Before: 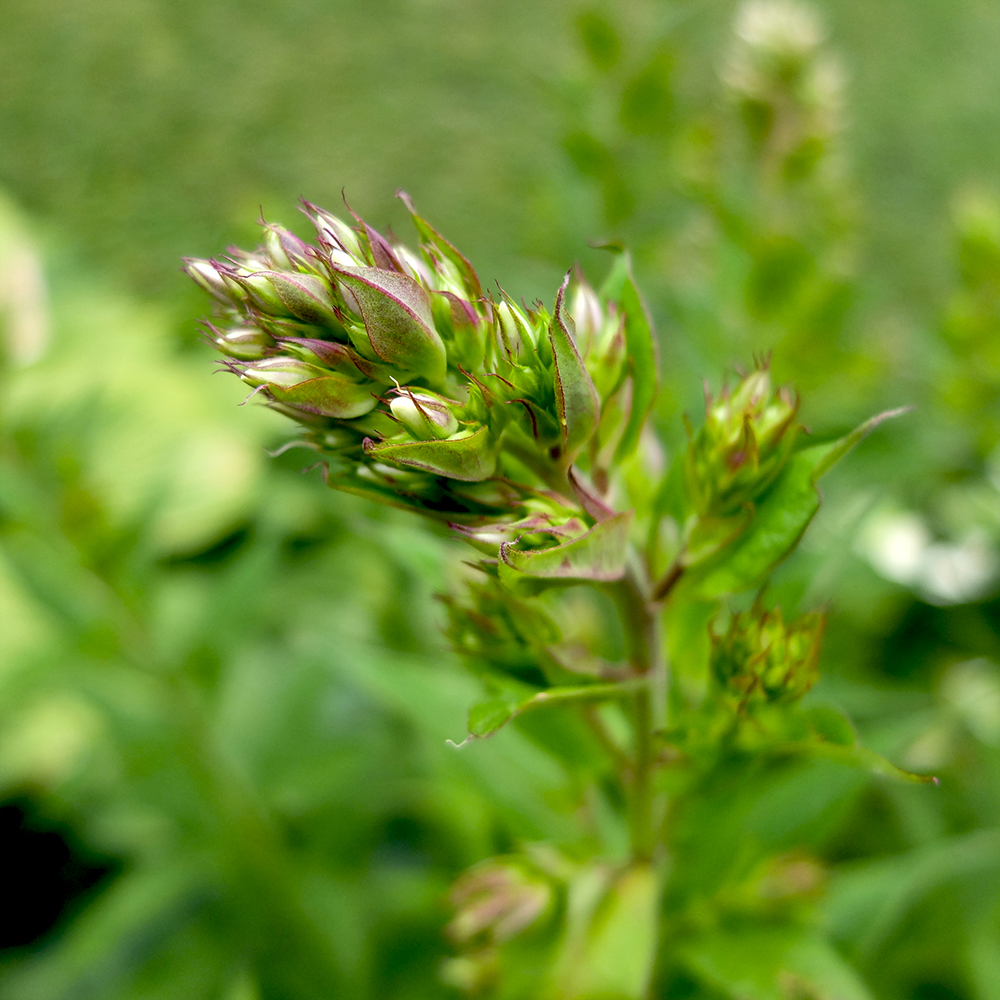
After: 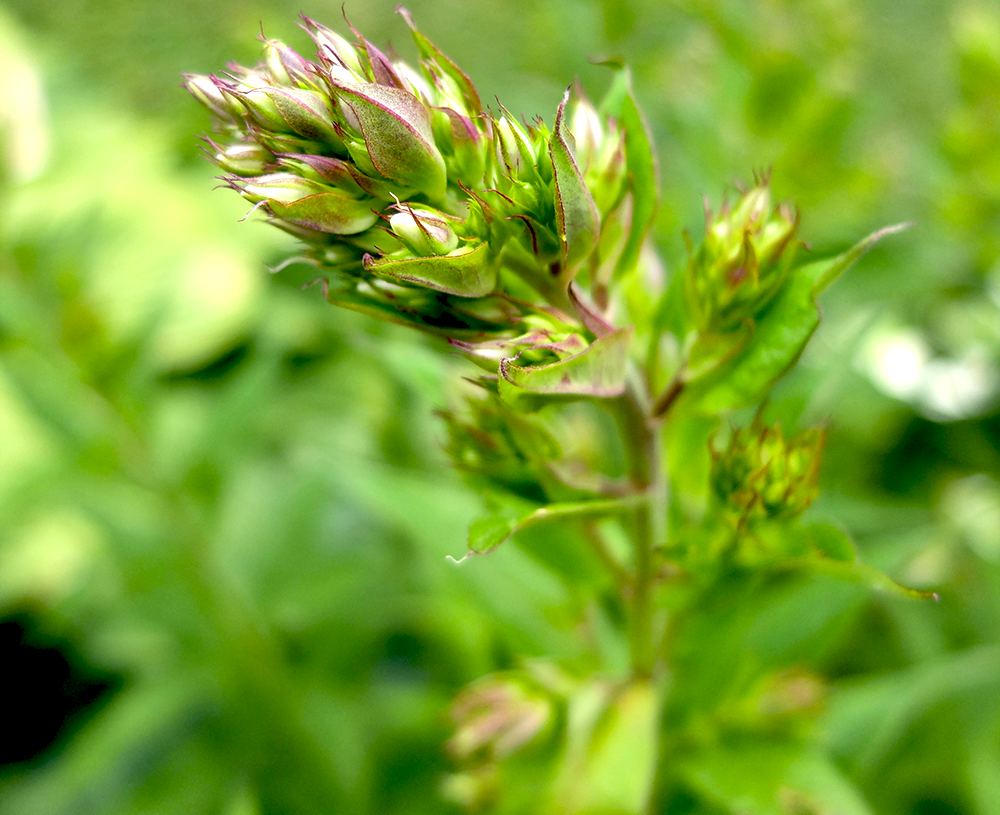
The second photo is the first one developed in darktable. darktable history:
exposure: black level correction 0.001, exposure 0.498 EV, compensate highlight preservation false
crop and rotate: top 18.463%
